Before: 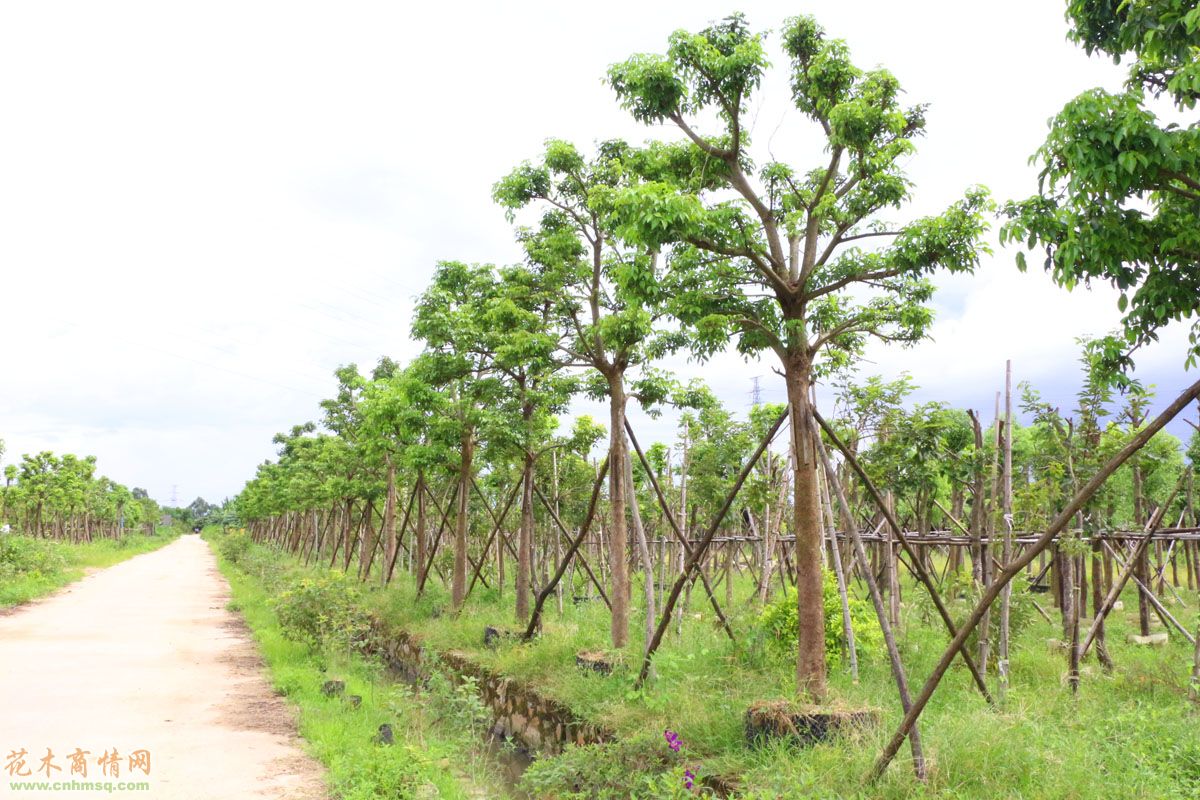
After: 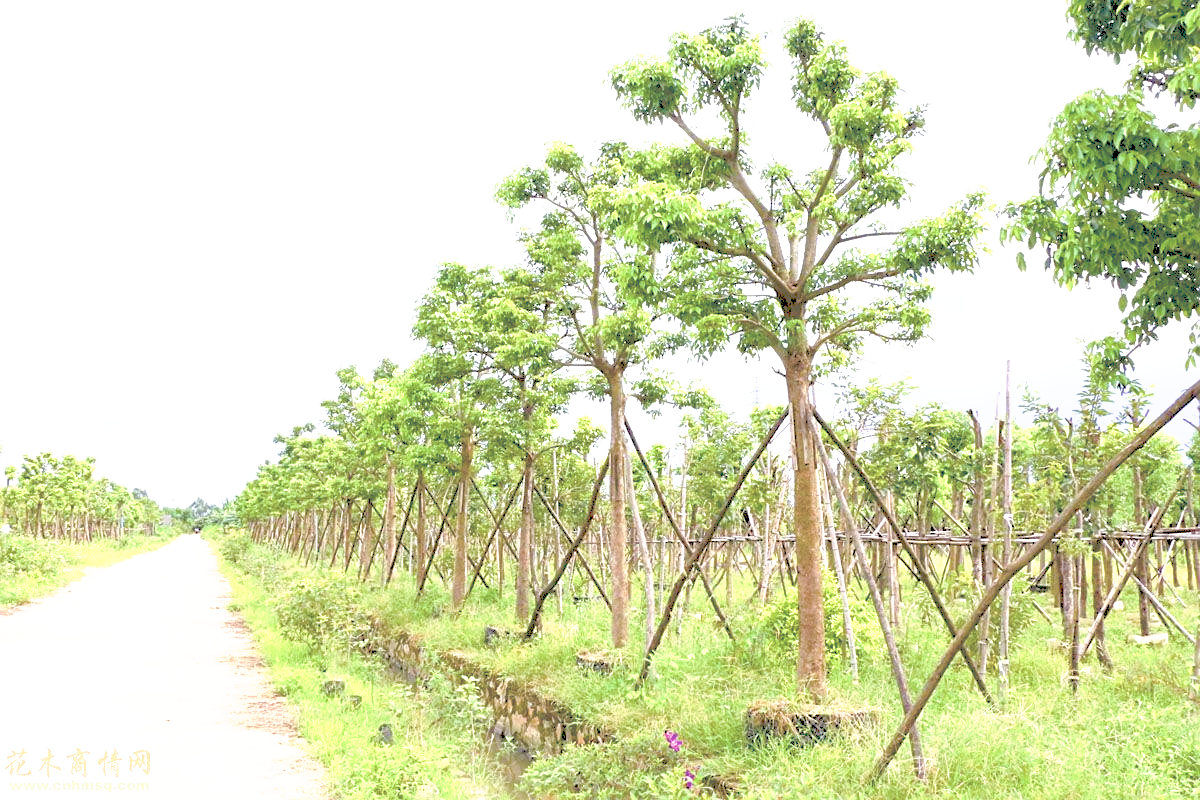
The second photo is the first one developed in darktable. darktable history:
color balance rgb: shadows lift › luminance -9.41%, highlights gain › luminance 17.6%, global offset › luminance -1.45%, perceptual saturation grading › highlights -17.77%, perceptual saturation grading › mid-tones 33.1%, perceptual saturation grading › shadows 50.52%, global vibrance 24.22%
tone curve: curves: ch0 [(0, 0) (0.003, 0.326) (0.011, 0.332) (0.025, 0.352) (0.044, 0.378) (0.069, 0.4) (0.1, 0.416) (0.136, 0.432) (0.177, 0.468) (0.224, 0.509) (0.277, 0.554) (0.335, 0.6) (0.399, 0.642) (0.468, 0.693) (0.543, 0.753) (0.623, 0.818) (0.709, 0.897) (0.801, 0.974) (0.898, 0.991) (1, 1)], preserve colors none
sharpen: on, module defaults
